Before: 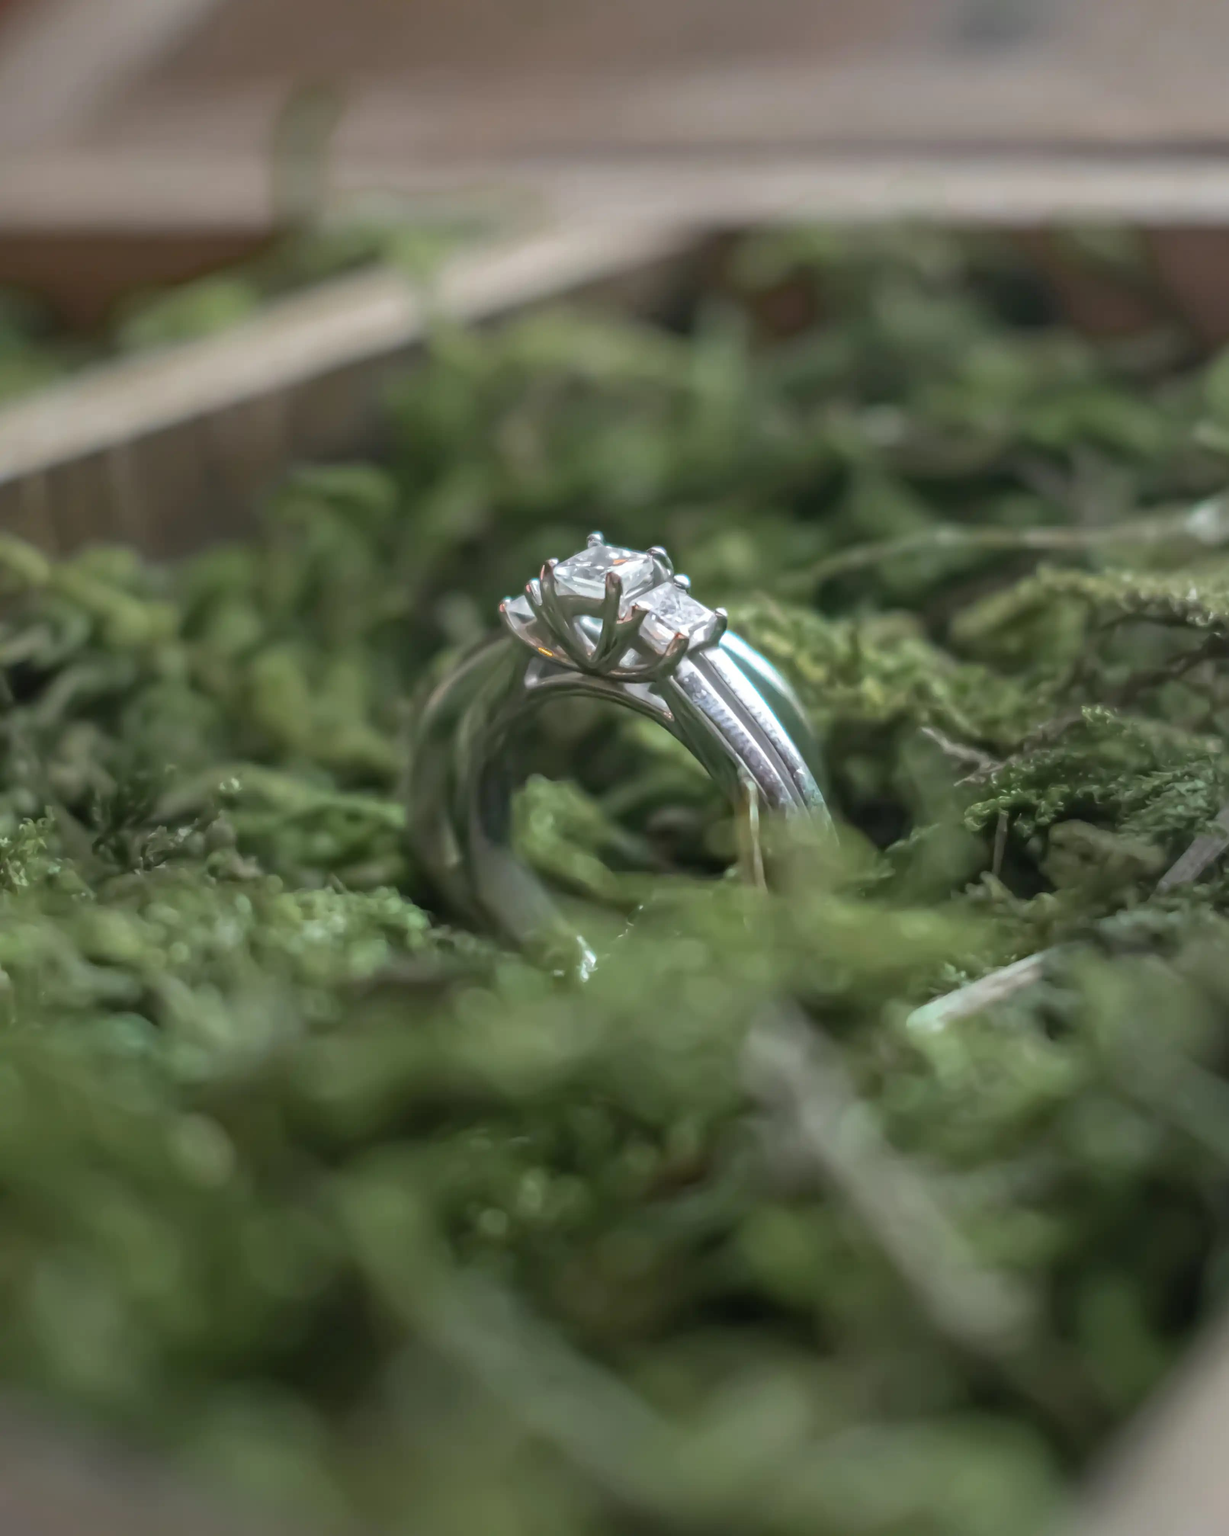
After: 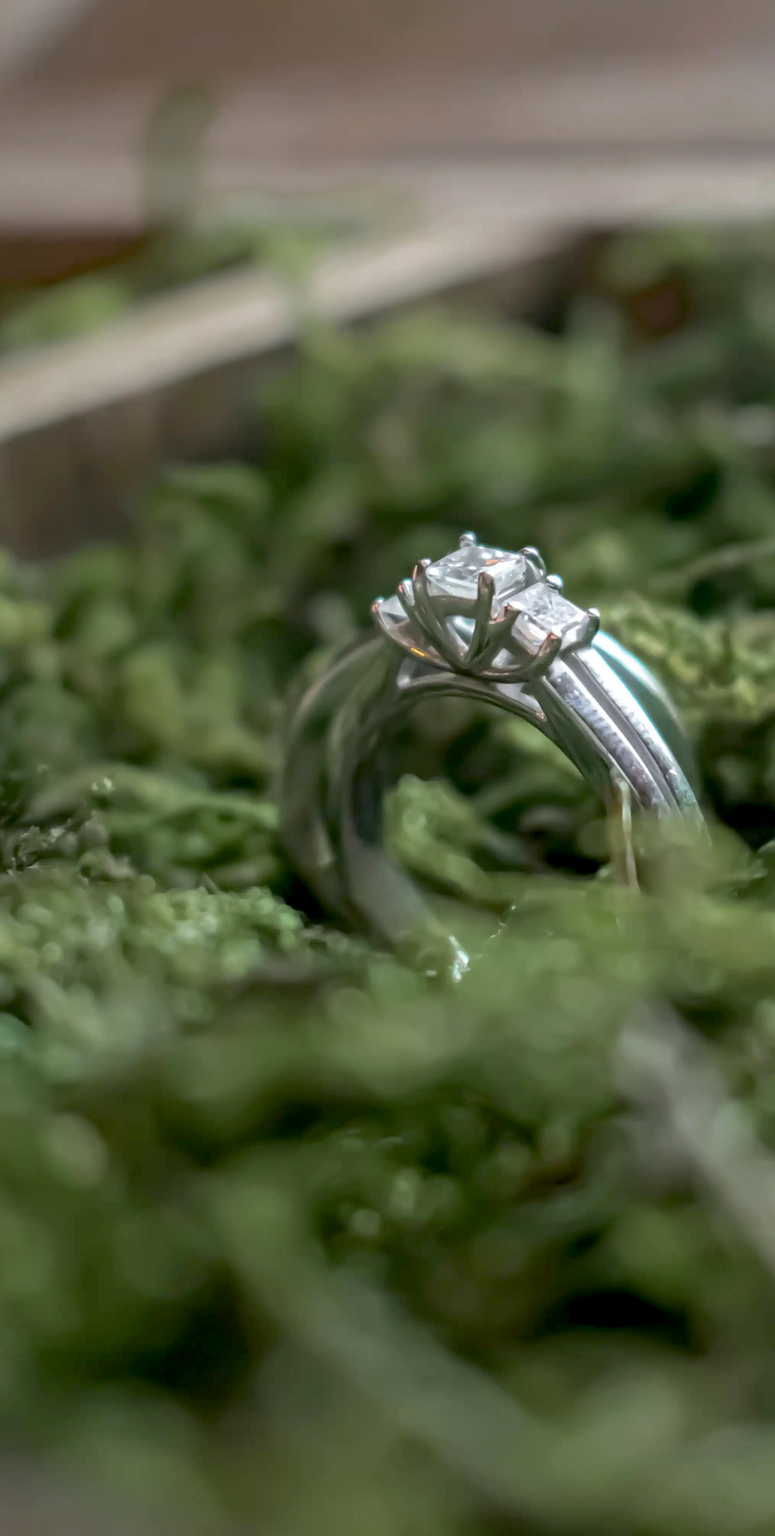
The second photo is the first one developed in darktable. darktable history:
crop: left 10.415%, right 26.406%
exposure: black level correction 0.013, compensate exposure bias true, compensate highlight preservation false
